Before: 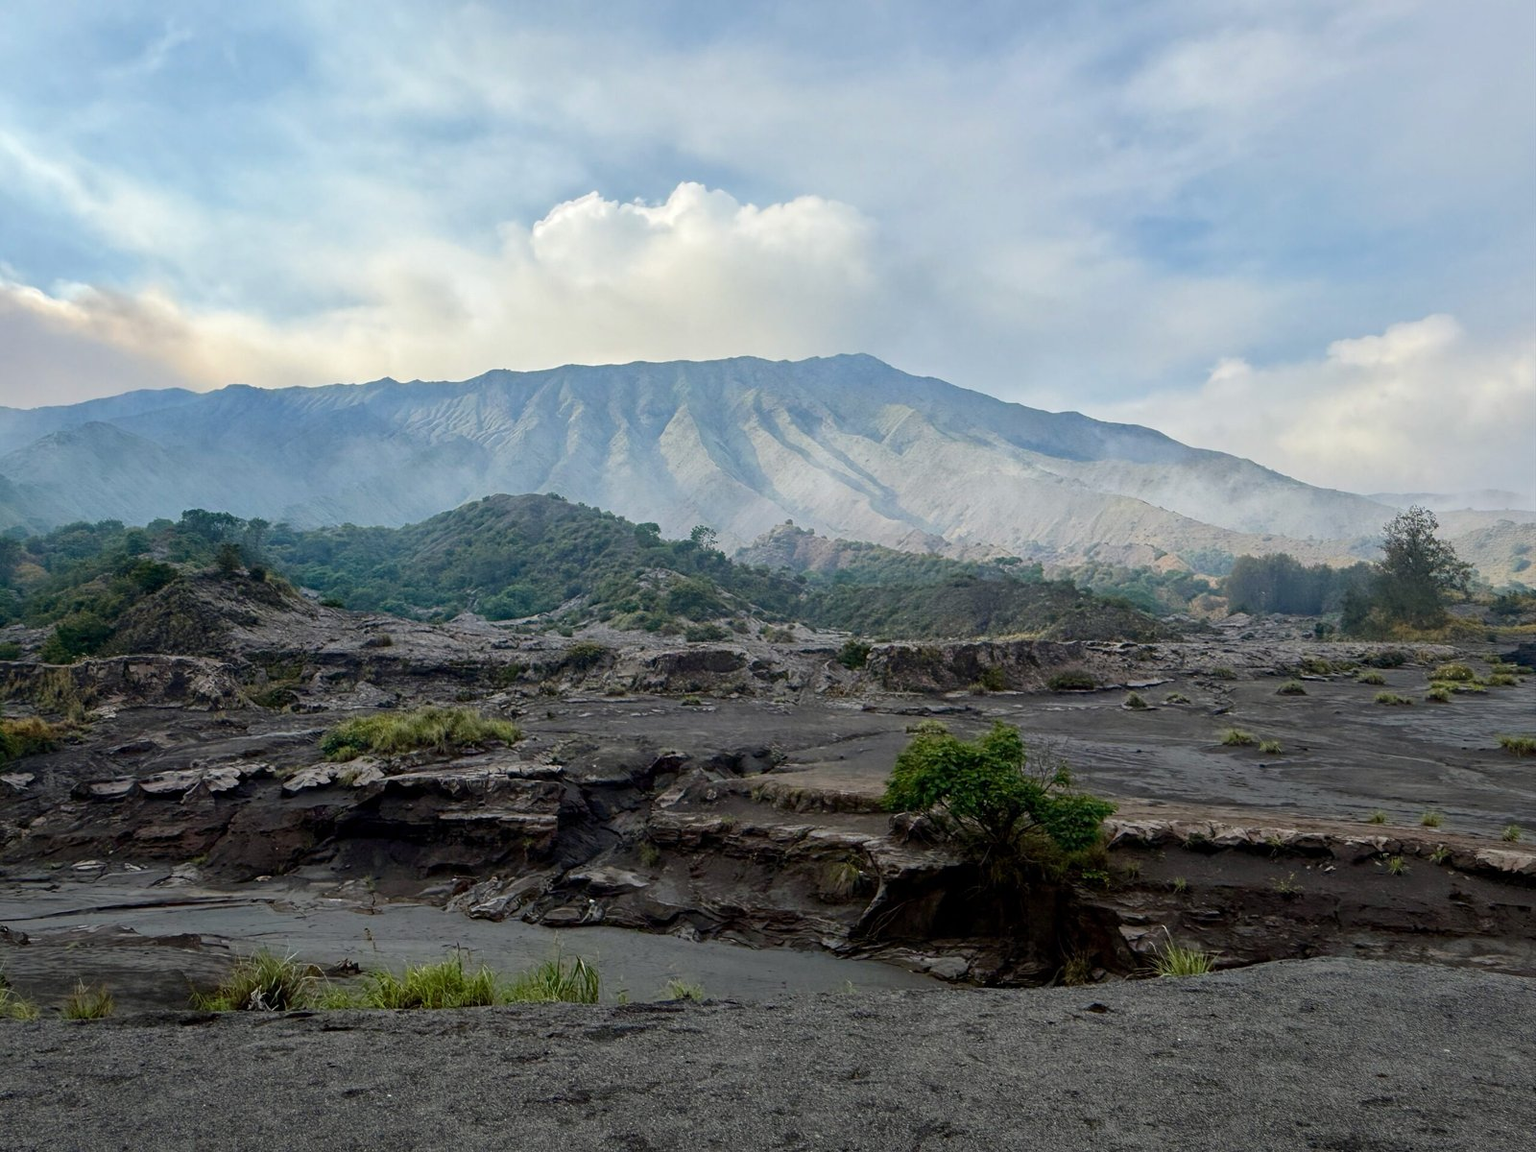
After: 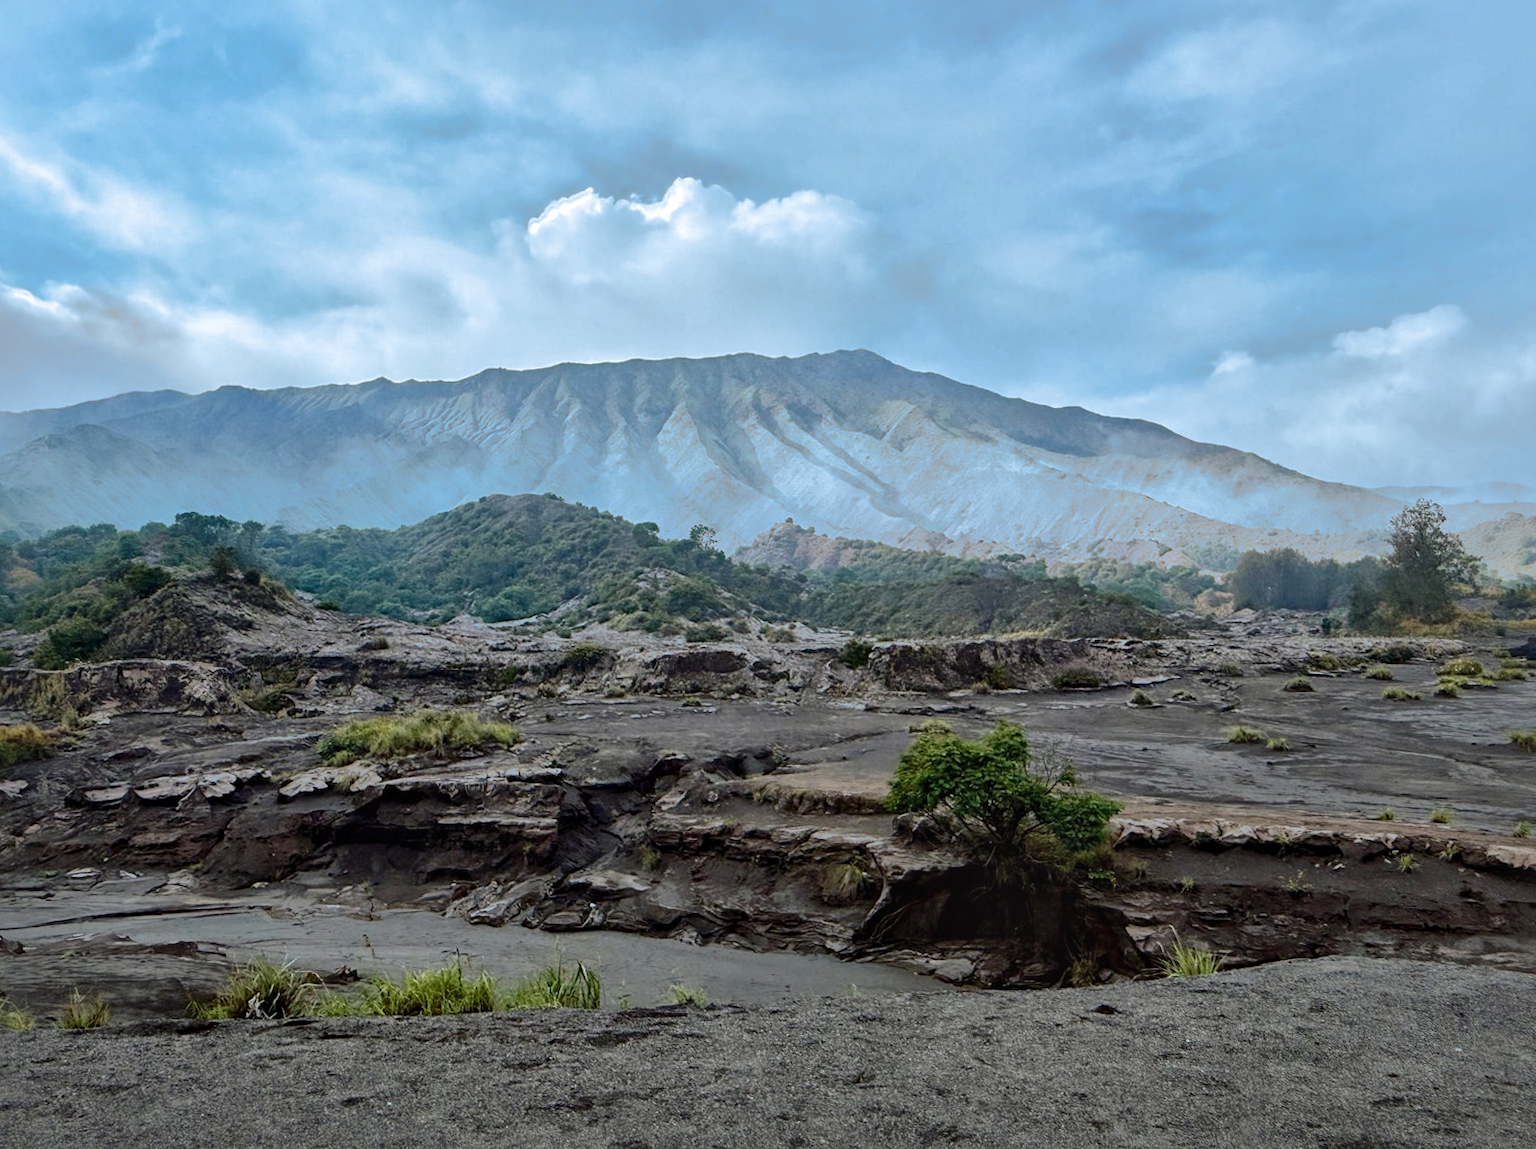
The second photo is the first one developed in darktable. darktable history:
rotate and perspective: rotation -0.45°, automatic cropping original format, crop left 0.008, crop right 0.992, crop top 0.012, crop bottom 0.988
split-toning: shadows › hue 351.18°, shadows › saturation 0.86, highlights › hue 218.82°, highlights › saturation 0.73, balance -19.167
contrast brightness saturation: contrast -0.1, brightness 0.05, saturation 0.08
local contrast: mode bilateral grid, contrast 20, coarseness 50, detail 171%, midtone range 0.2
